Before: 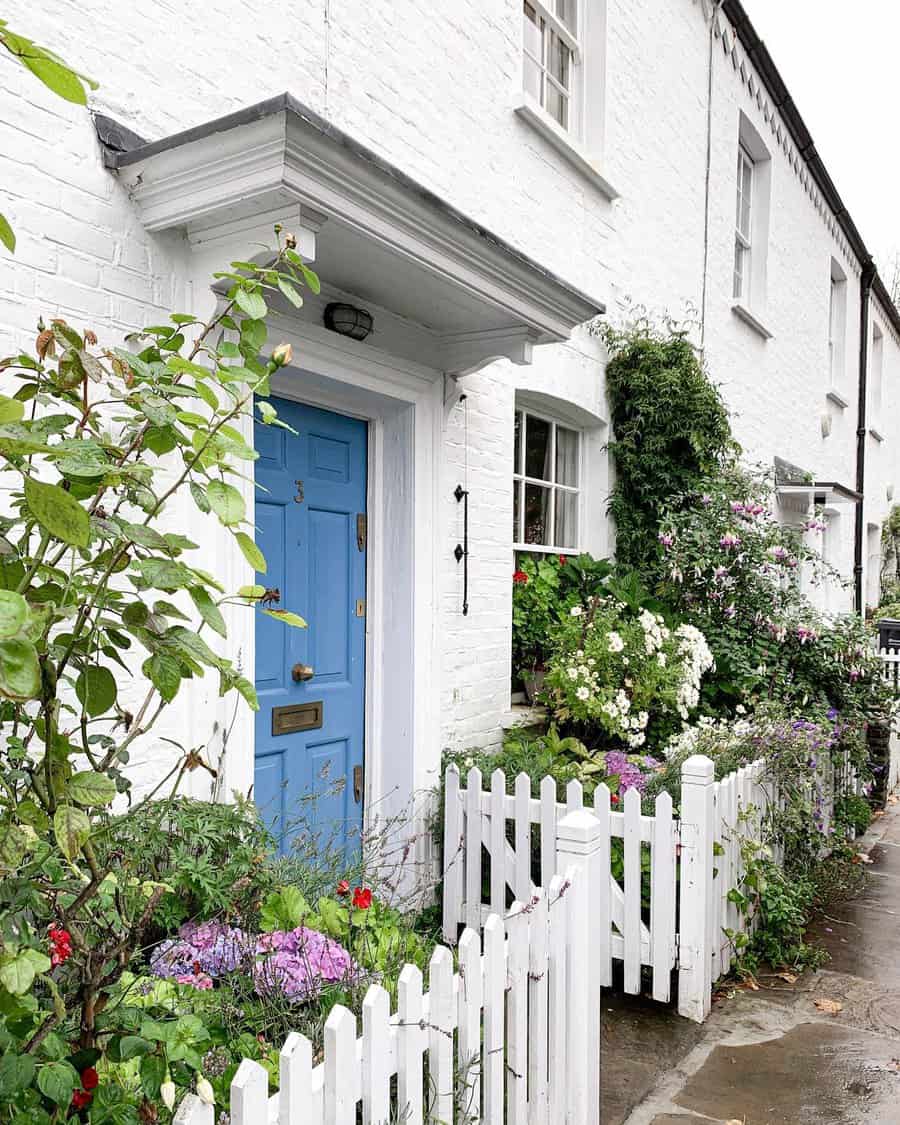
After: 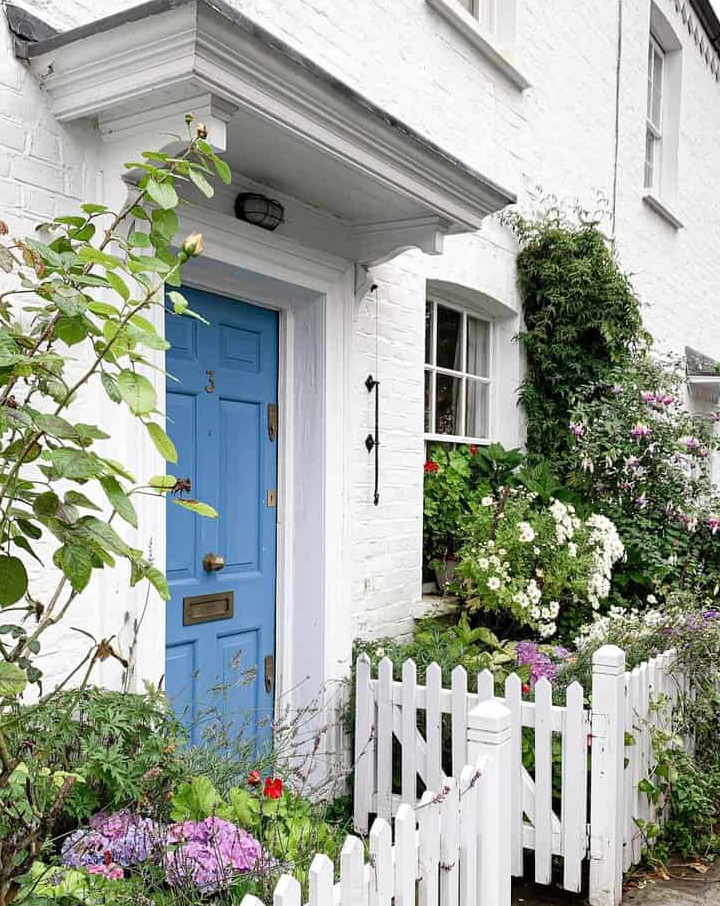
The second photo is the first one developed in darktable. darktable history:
crop and rotate: left 9.987%, top 9.808%, right 9.927%, bottom 9.656%
